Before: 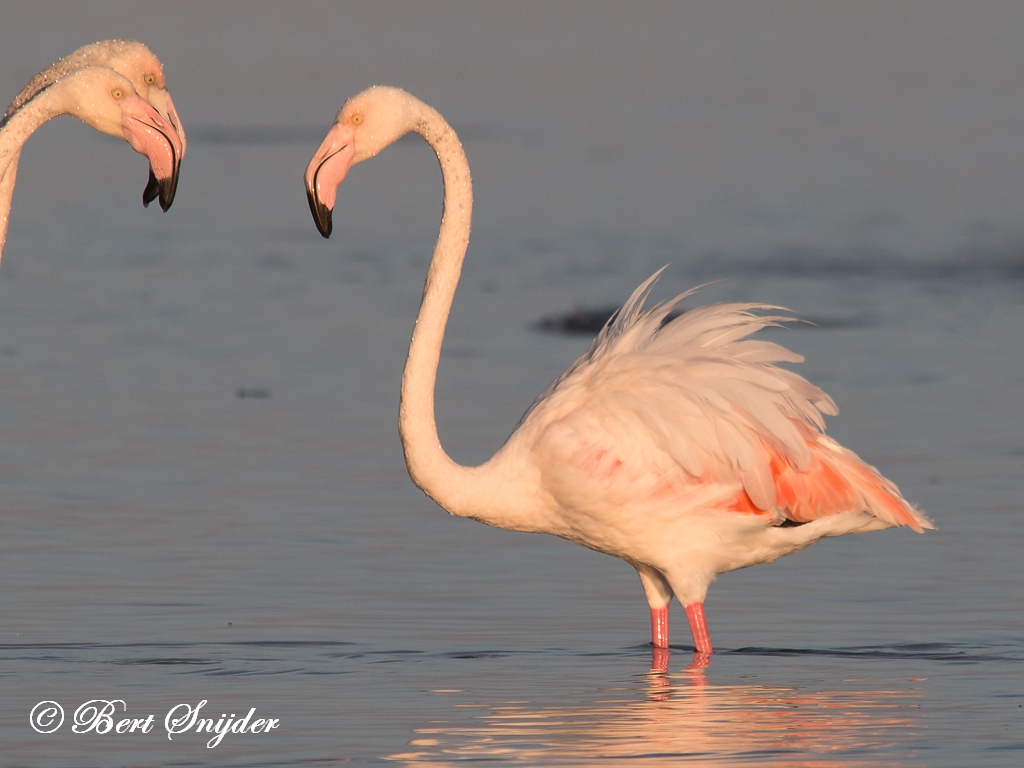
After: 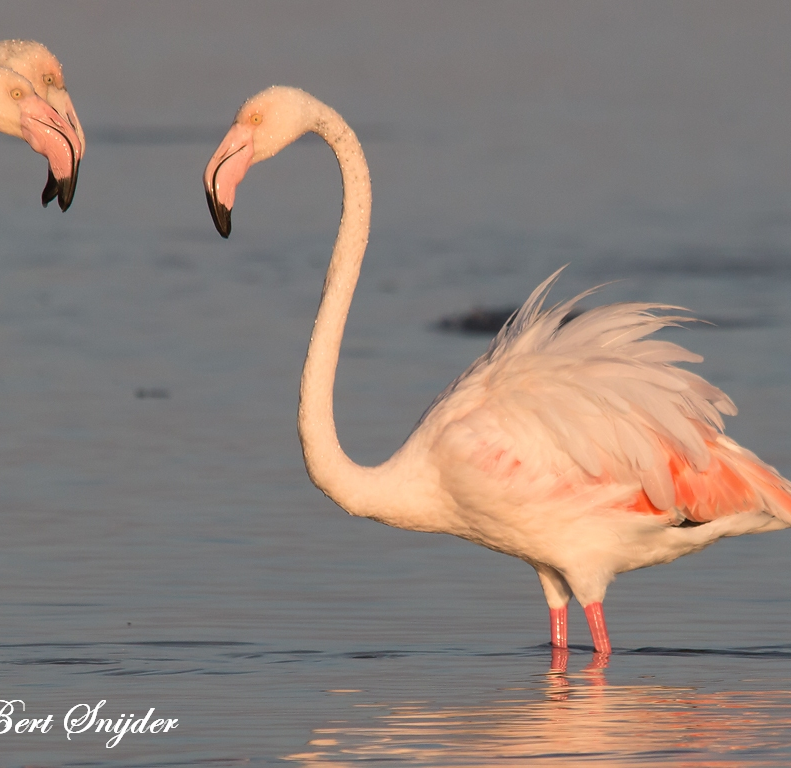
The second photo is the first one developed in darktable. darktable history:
crop: left 9.865%, right 12.821%
